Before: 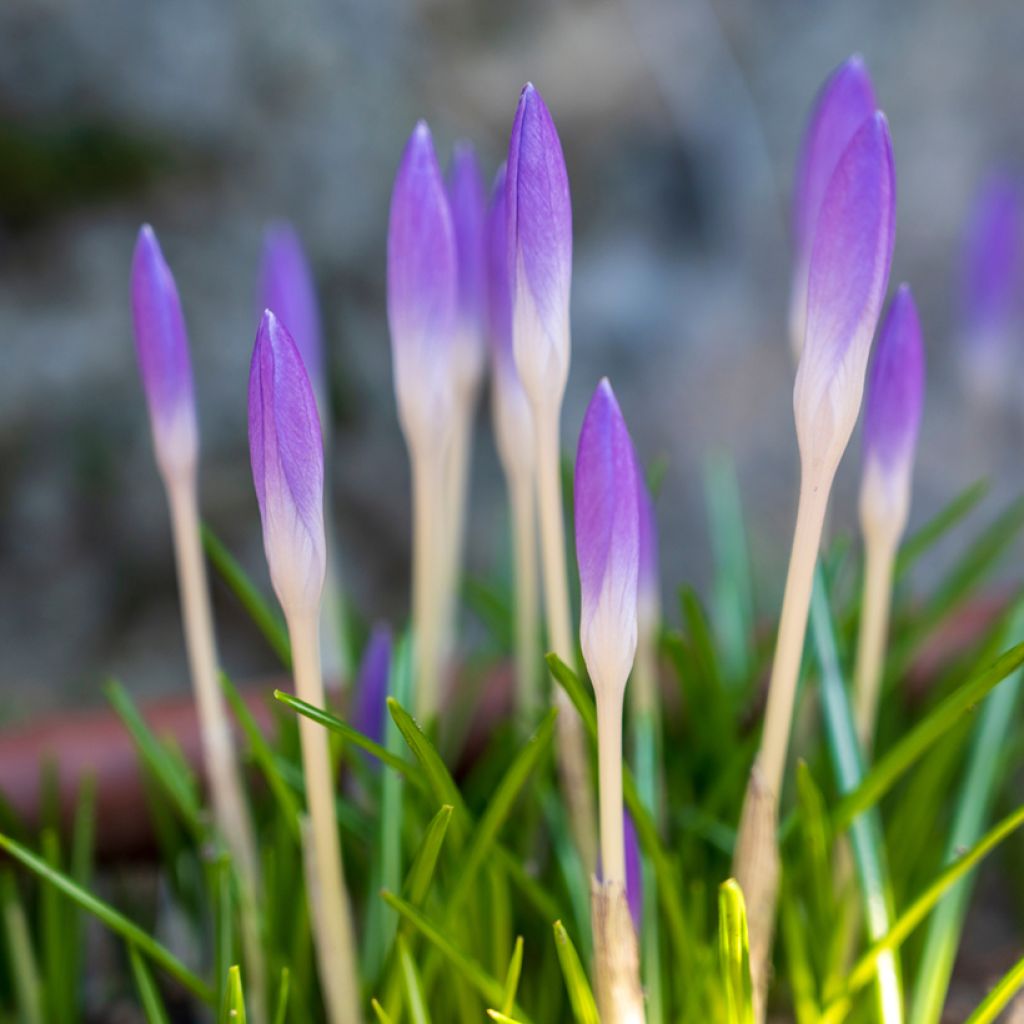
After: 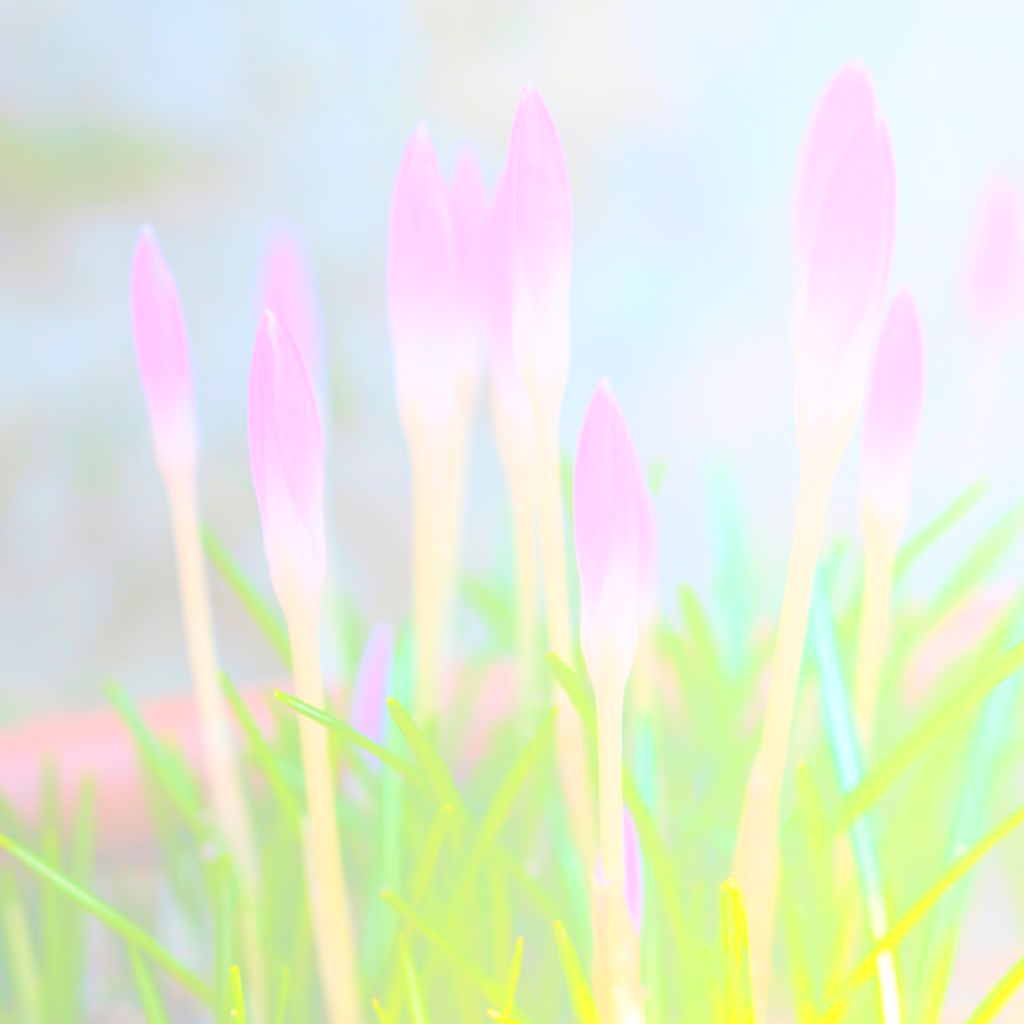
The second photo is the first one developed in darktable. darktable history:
bloom: size 85%, threshold 5%, strength 85%
exposure: compensate highlight preservation false
